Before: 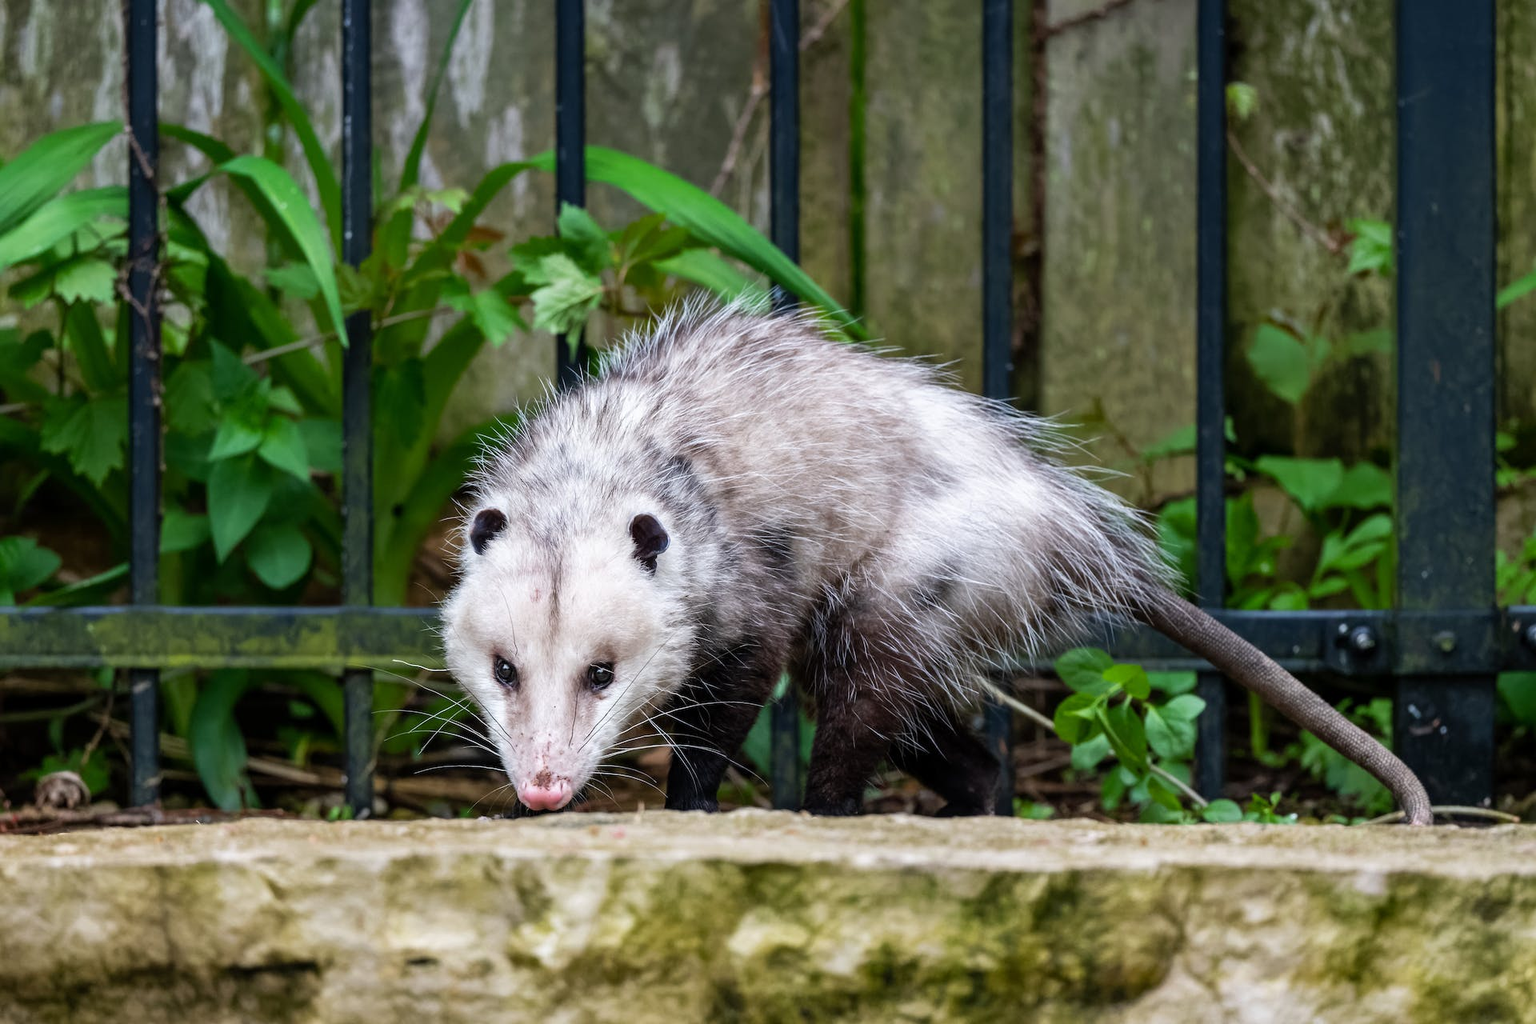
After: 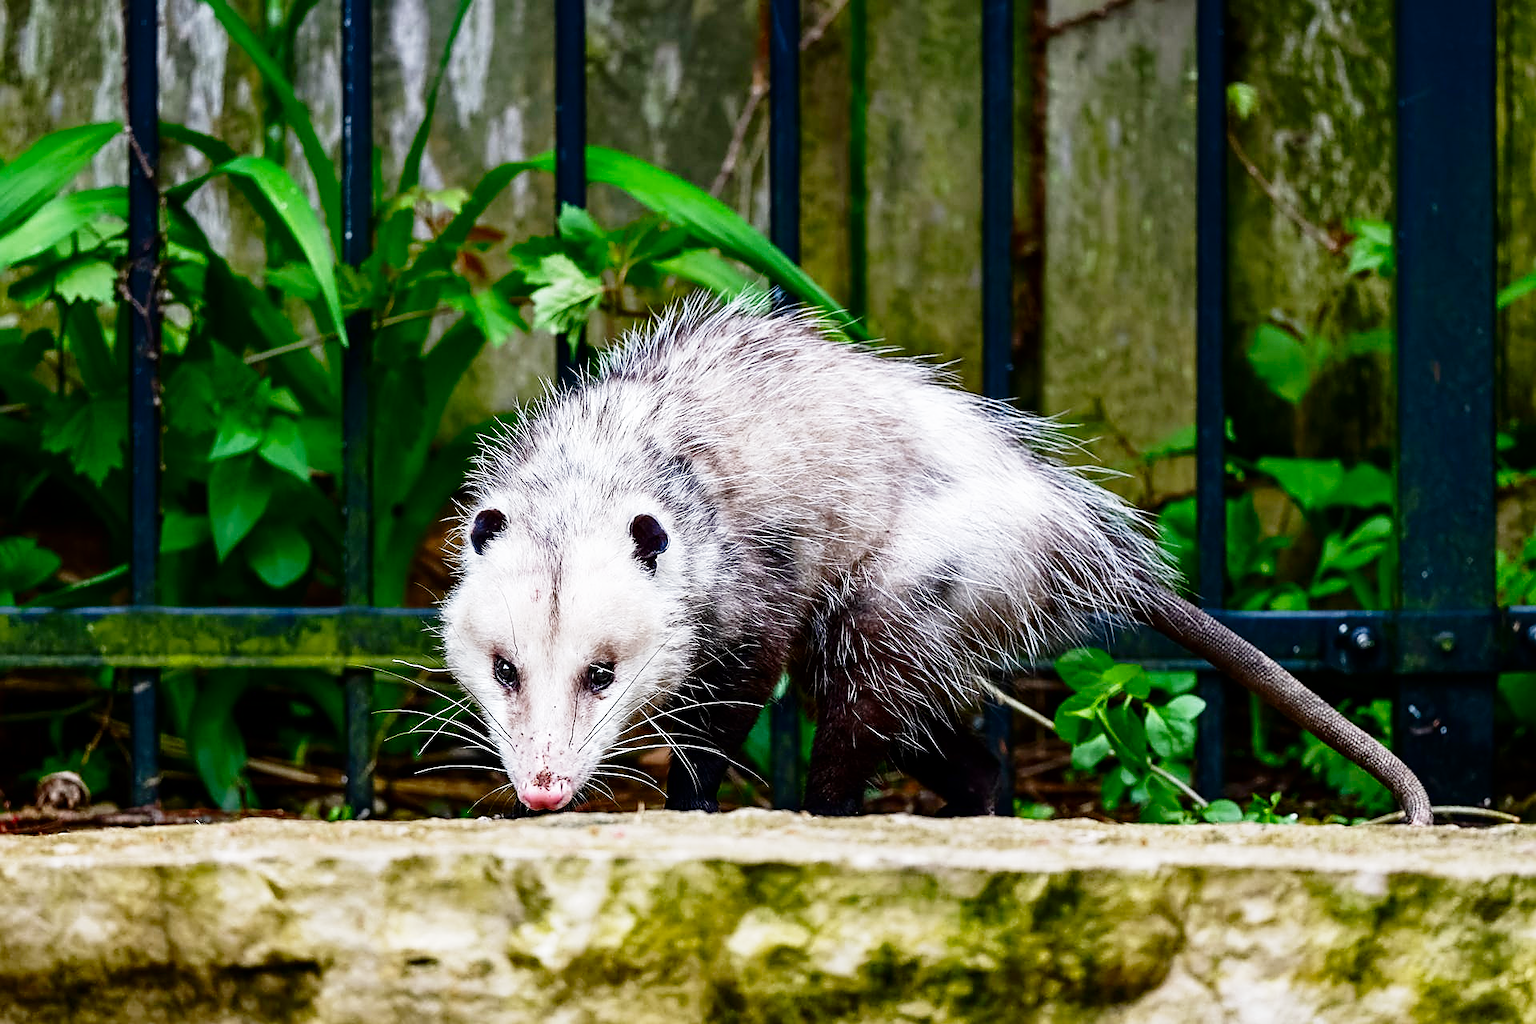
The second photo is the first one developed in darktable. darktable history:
sharpen: radius 1.4, amount 1.25, threshold 0.7
base curve: curves: ch0 [(0, 0) (0.028, 0.03) (0.121, 0.232) (0.46, 0.748) (0.859, 0.968) (1, 1)], preserve colors none
contrast brightness saturation: brightness -0.25, saturation 0.2
